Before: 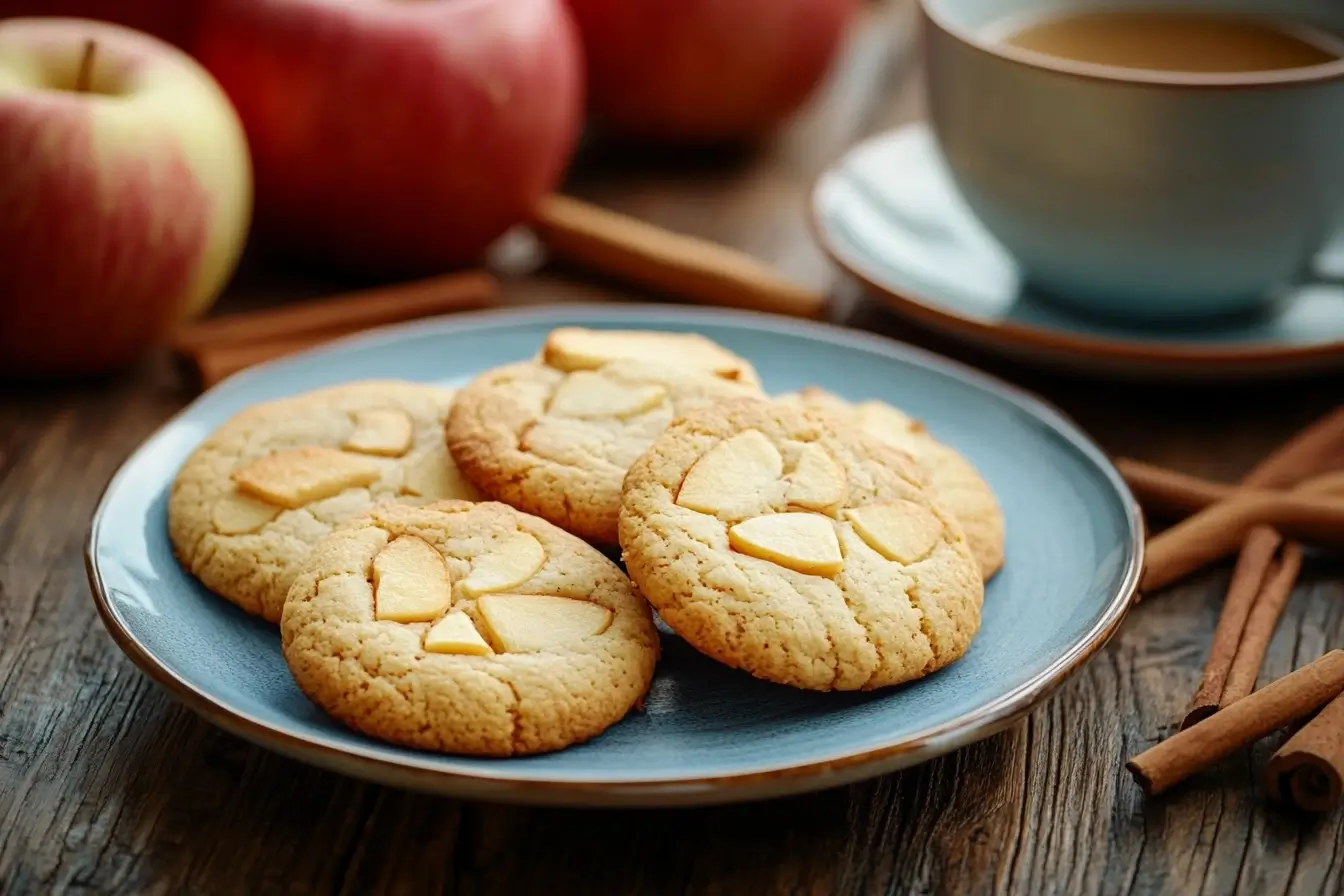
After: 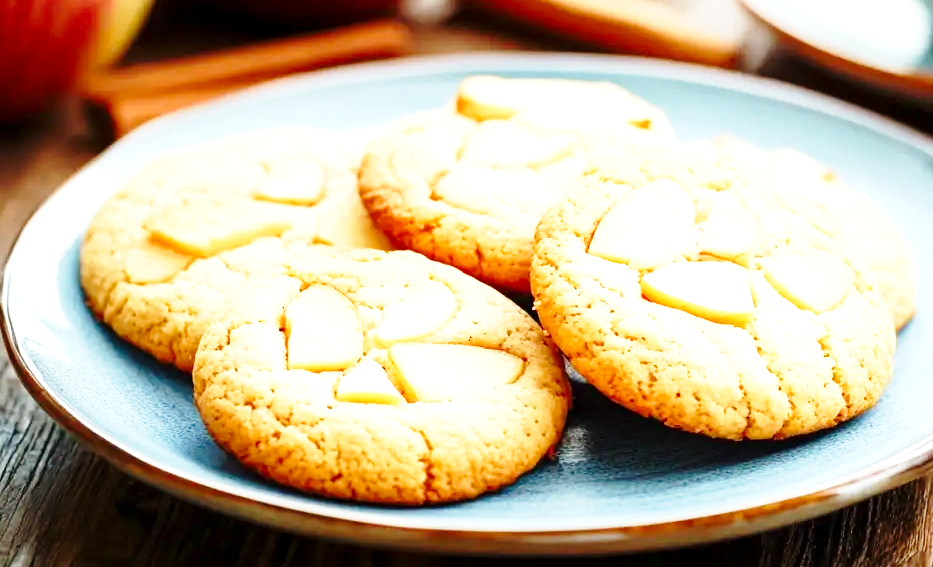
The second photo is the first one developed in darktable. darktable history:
crop: left 6.553%, top 28.097%, right 23.993%, bottom 8.614%
base curve: curves: ch0 [(0, 0) (0.028, 0.03) (0.121, 0.232) (0.46, 0.748) (0.859, 0.968) (1, 1)], preserve colors none
exposure: black level correction 0.001, exposure 0.958 EV, compensate exposure bias true, compensate highlight preservation false
